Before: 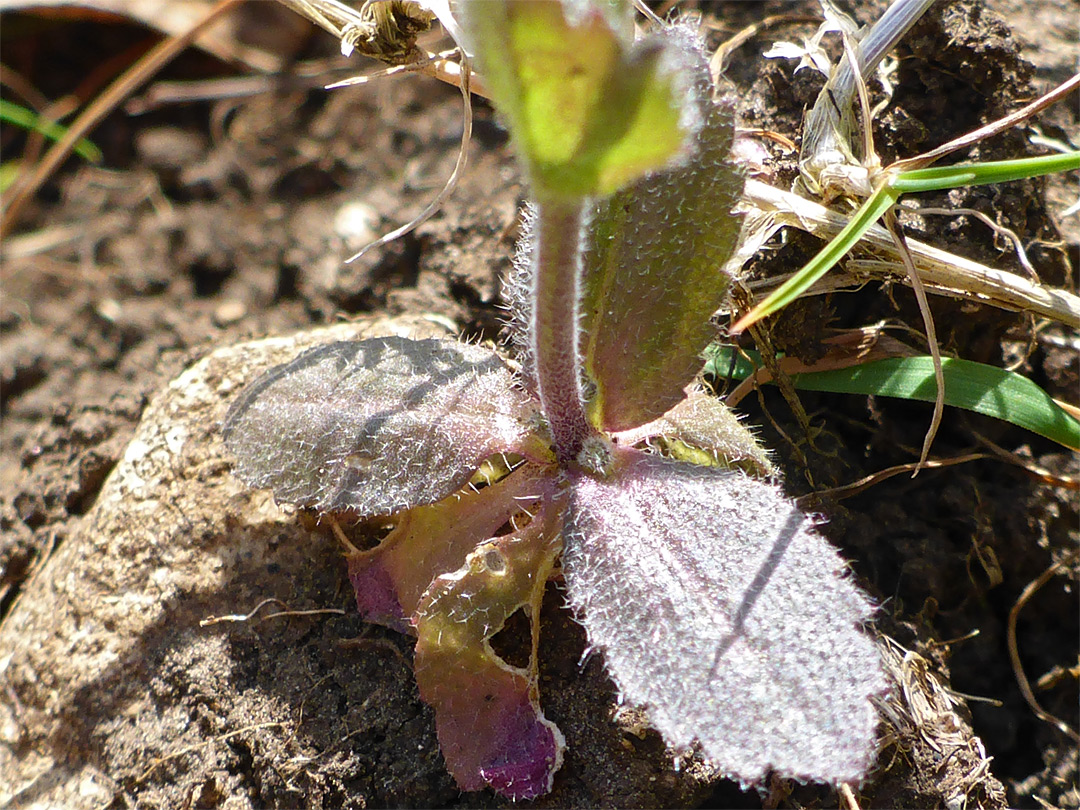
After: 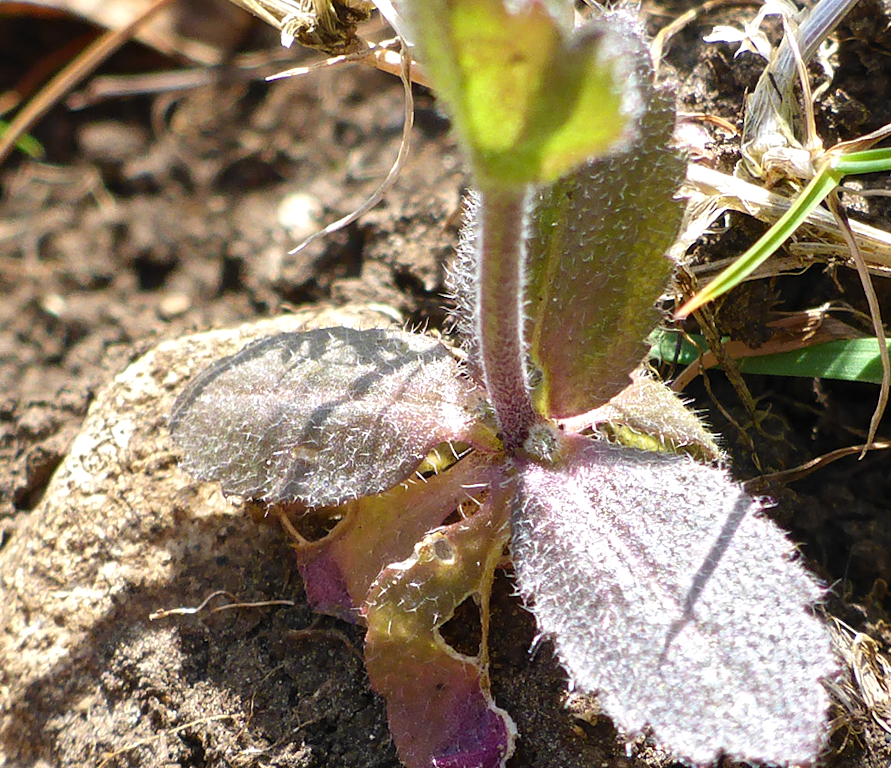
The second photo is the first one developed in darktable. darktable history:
crop and rotate: angle 0.94°, left 4.099%, top 0.551%, right 11.58%, bottom 2.48%
exposure: exposure 0.25 EV, compensate exposure bias true, compensate highlight preservation false
